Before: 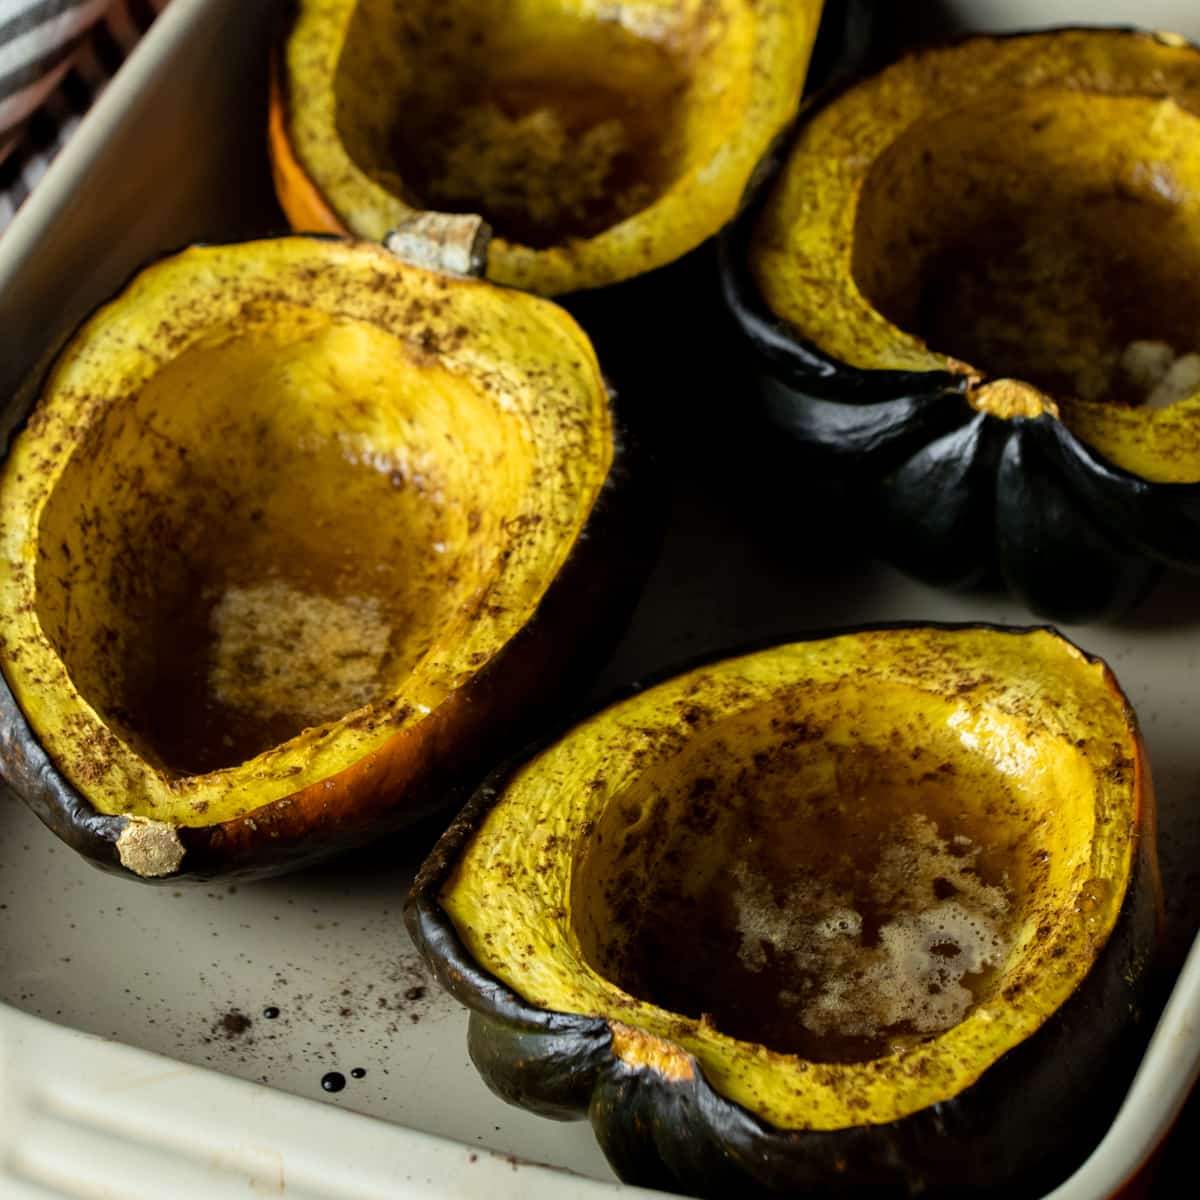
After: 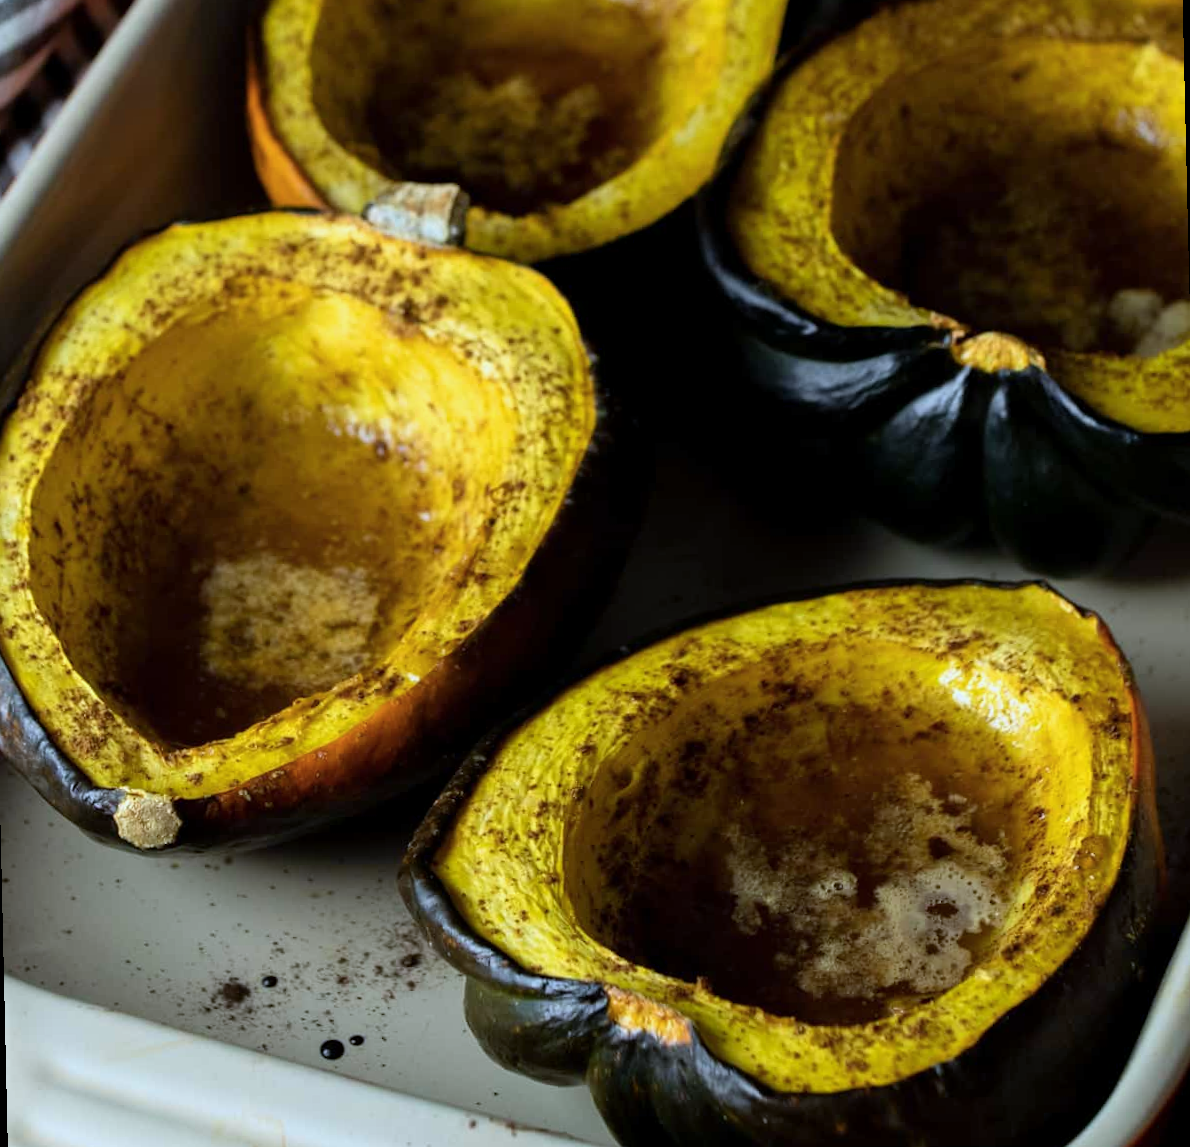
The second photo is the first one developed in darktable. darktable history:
rotate and perspective: rotation -1.32°, lens shift (horizontal) -0.031, crop left 0.015, crop right 0.985, crop top 0.047, crop bottom 0.982
color calibration: output R [0.994, 0.059, -0.119, 0], output G [-0.036, 1.09, -0.119, 0], output B [0.078, -0.108, 0.961, 0], illuminant custom, x 0.371, y 0.382, temperature 4281.14 K
